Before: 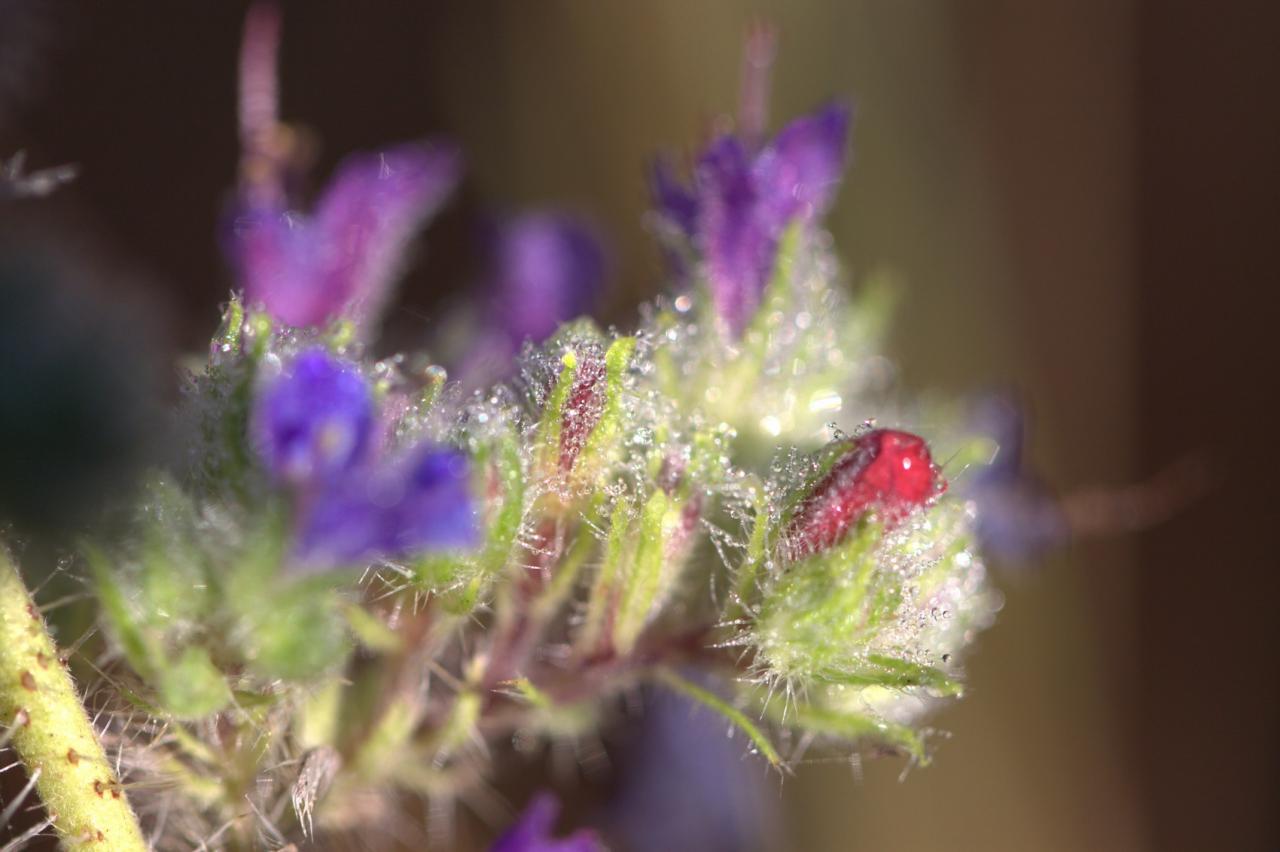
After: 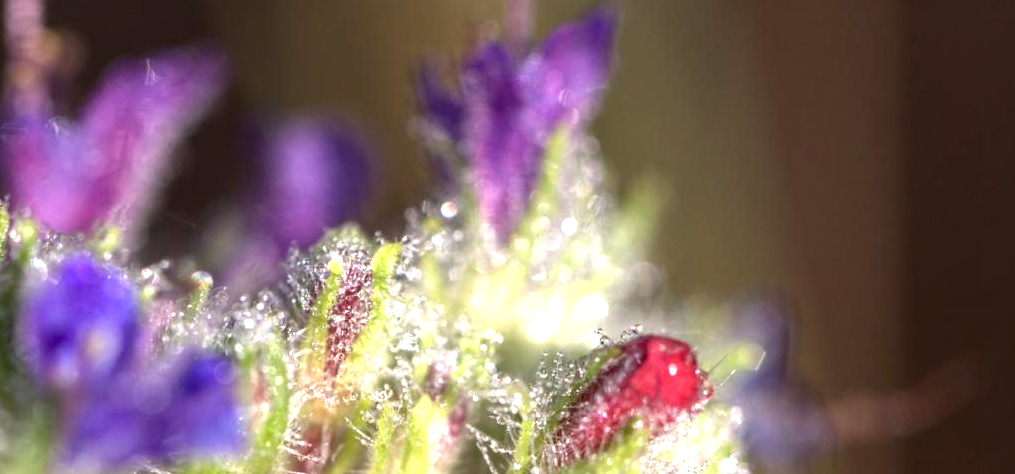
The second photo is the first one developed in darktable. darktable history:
contrast brightness saturation: brightness -0.089
crop: left 18.292%, top 11.078%, right 2.356%, bottom 33.231%
exposure: exposure 0.631 EV, compensate highlight preservation false
local contrast: on, module defaults
